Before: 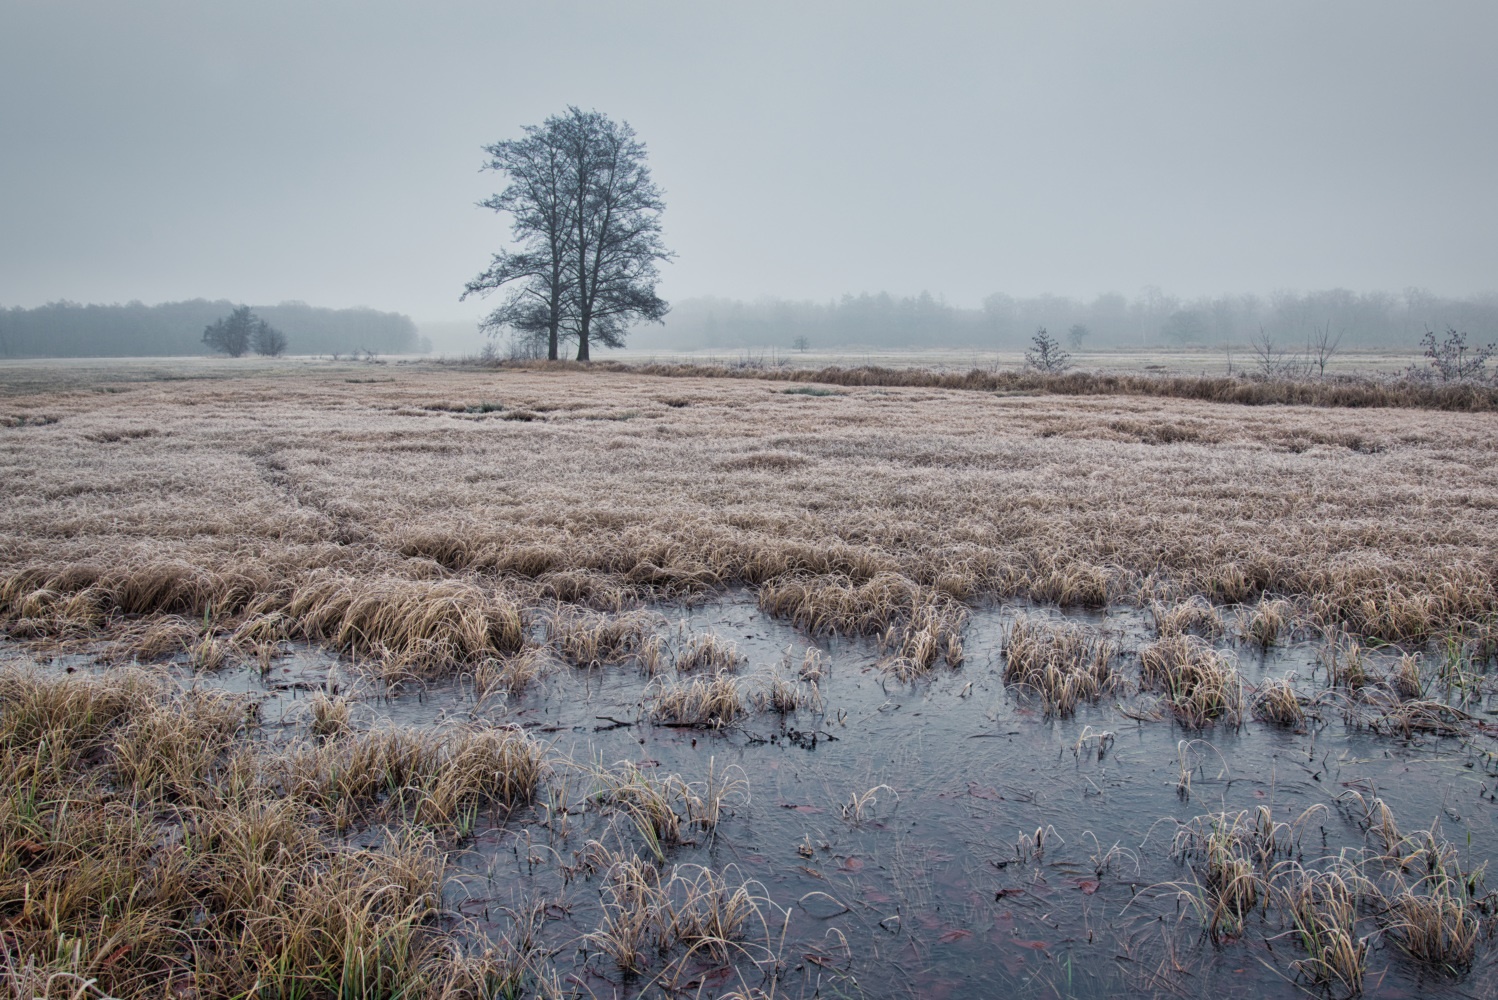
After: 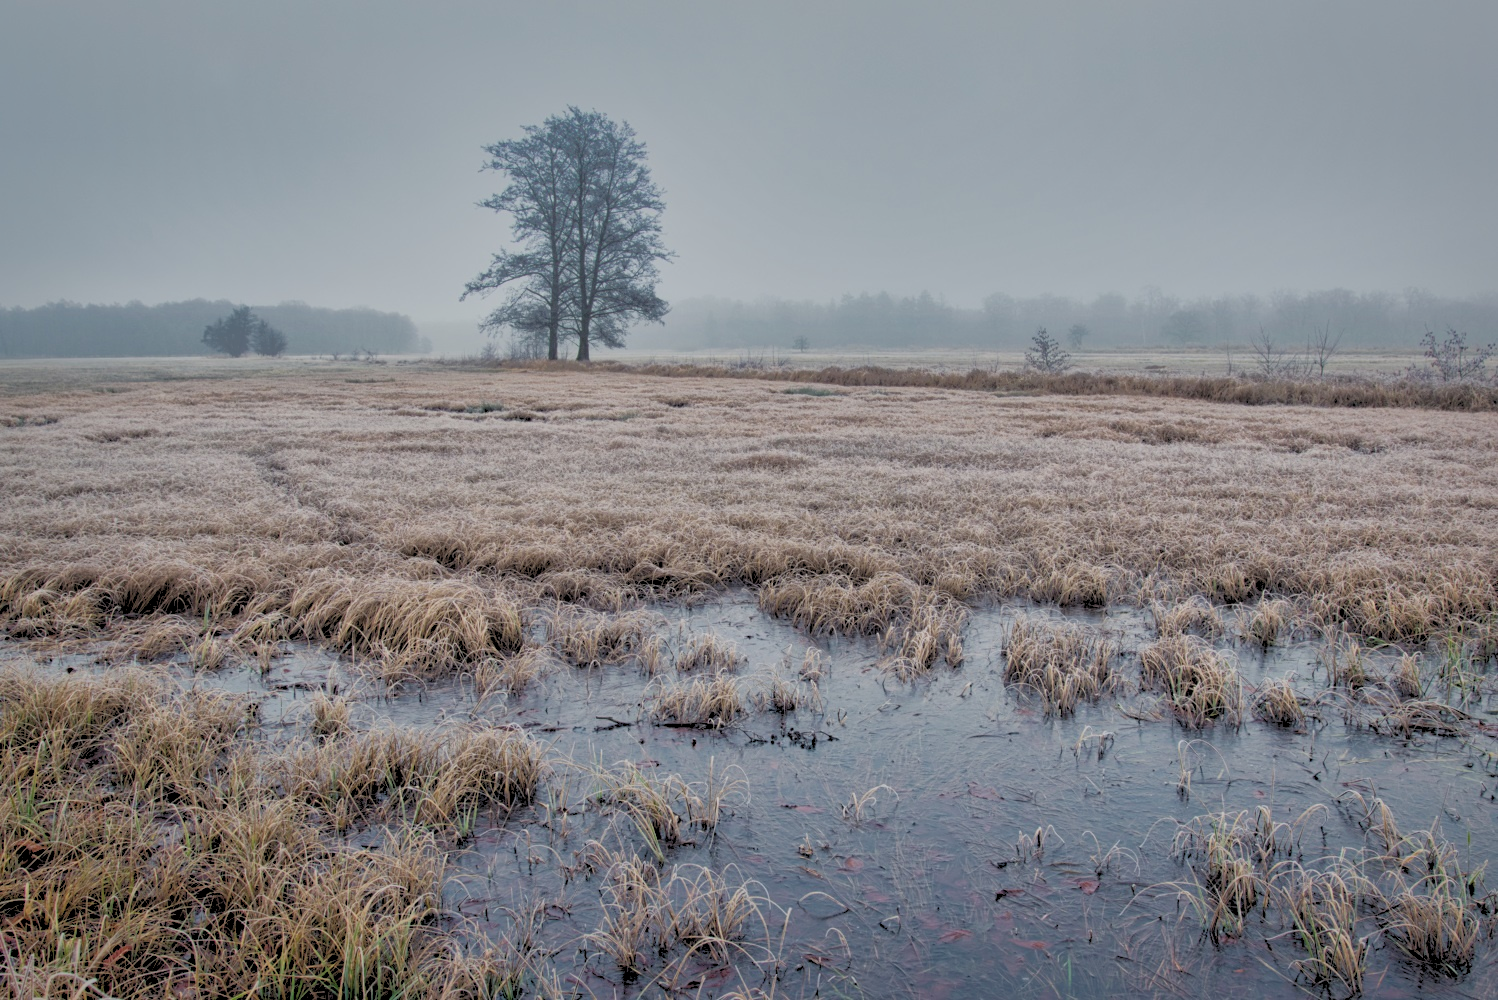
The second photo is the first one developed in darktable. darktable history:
shadows and highlights: highlights -60
rgb levels: preserve colors sum RGB, levels [[0.038, 0.433, 0.934], [0, 0.5, 1], [0, 0.5, 1]]
